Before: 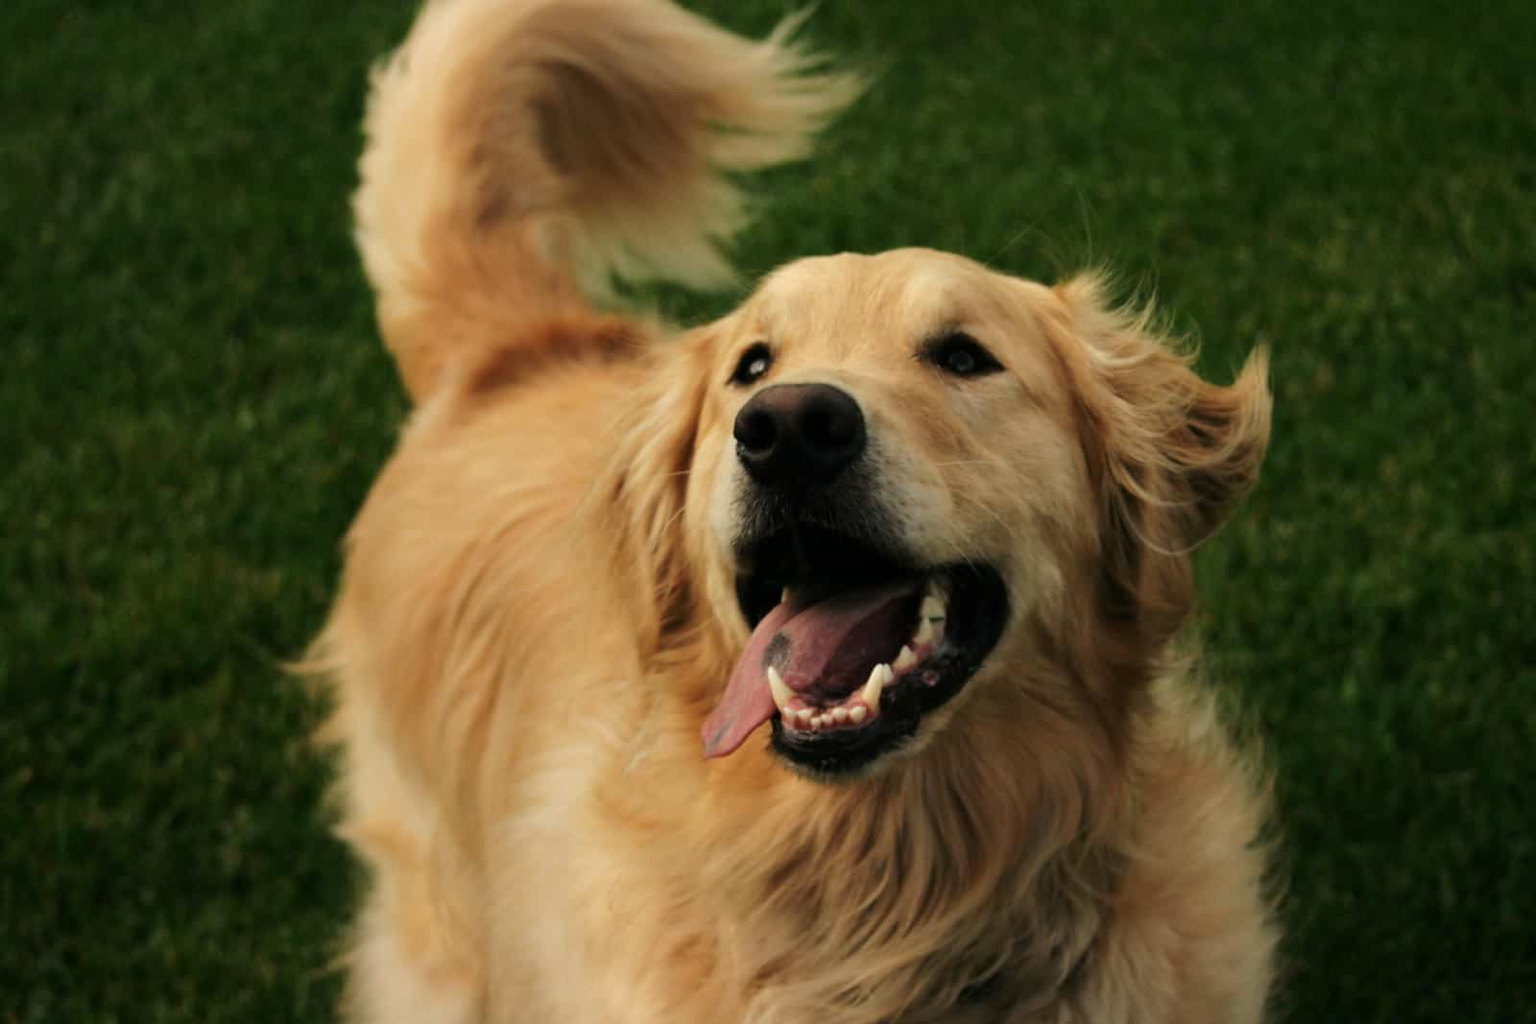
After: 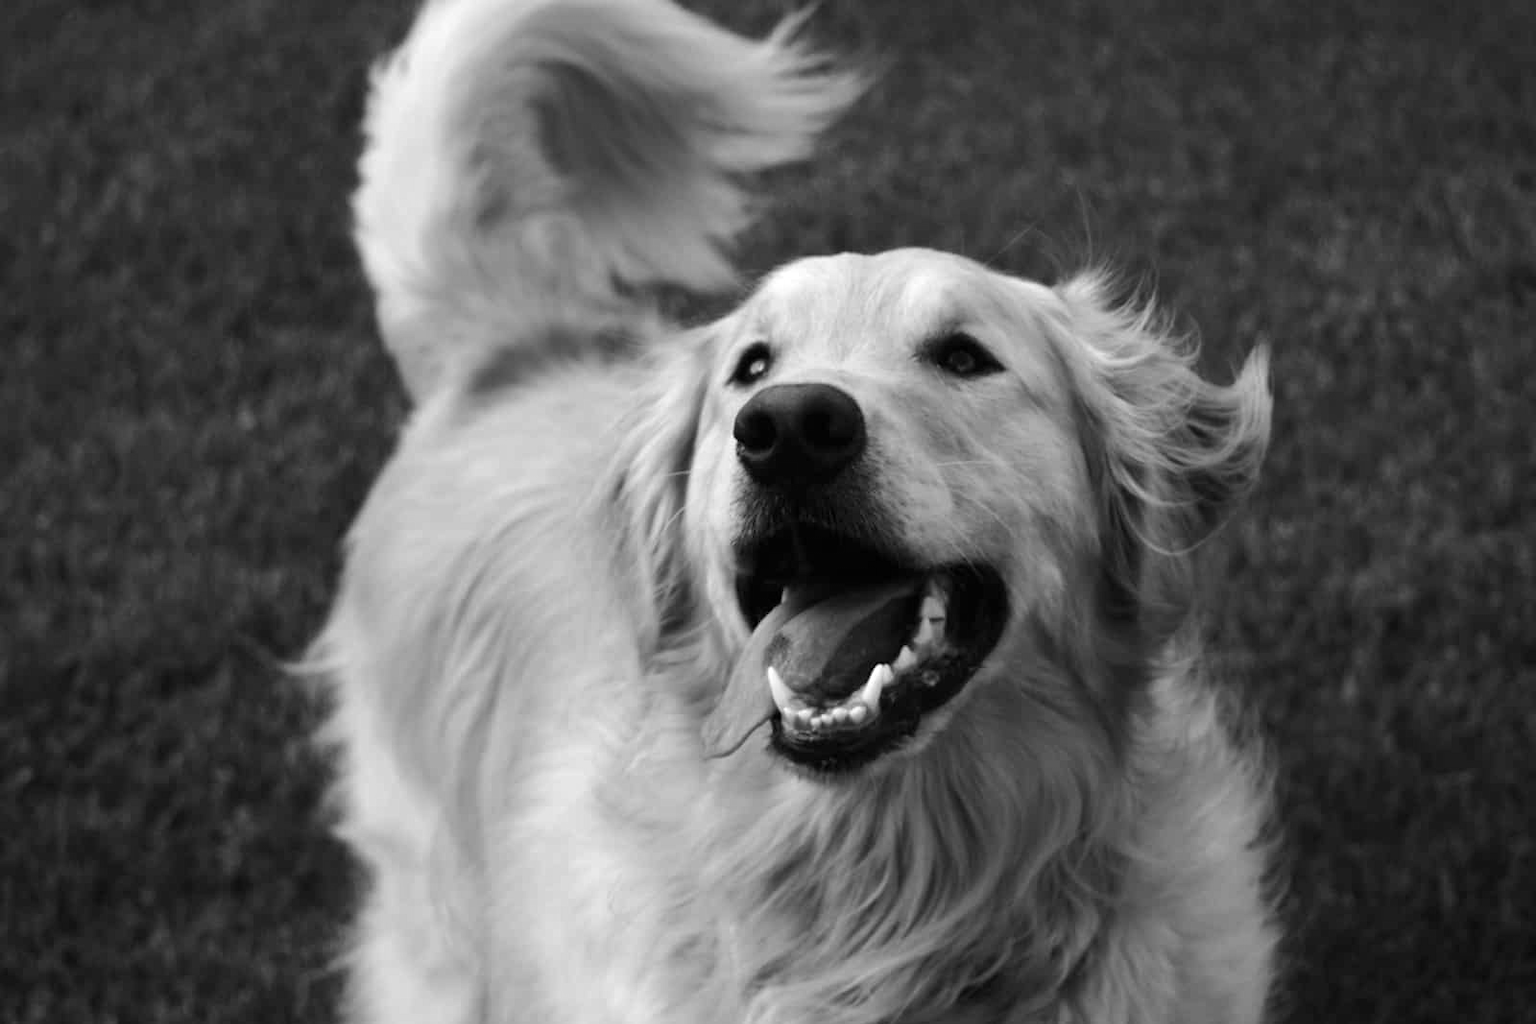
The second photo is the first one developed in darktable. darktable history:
monochrome: a -3.63, b -0.465
exposure: black level correction 0, exposure 0.5 EV, compensate exposure bias true, compensate highlight preservation false
white balance: red 1.029, blue 0.92
